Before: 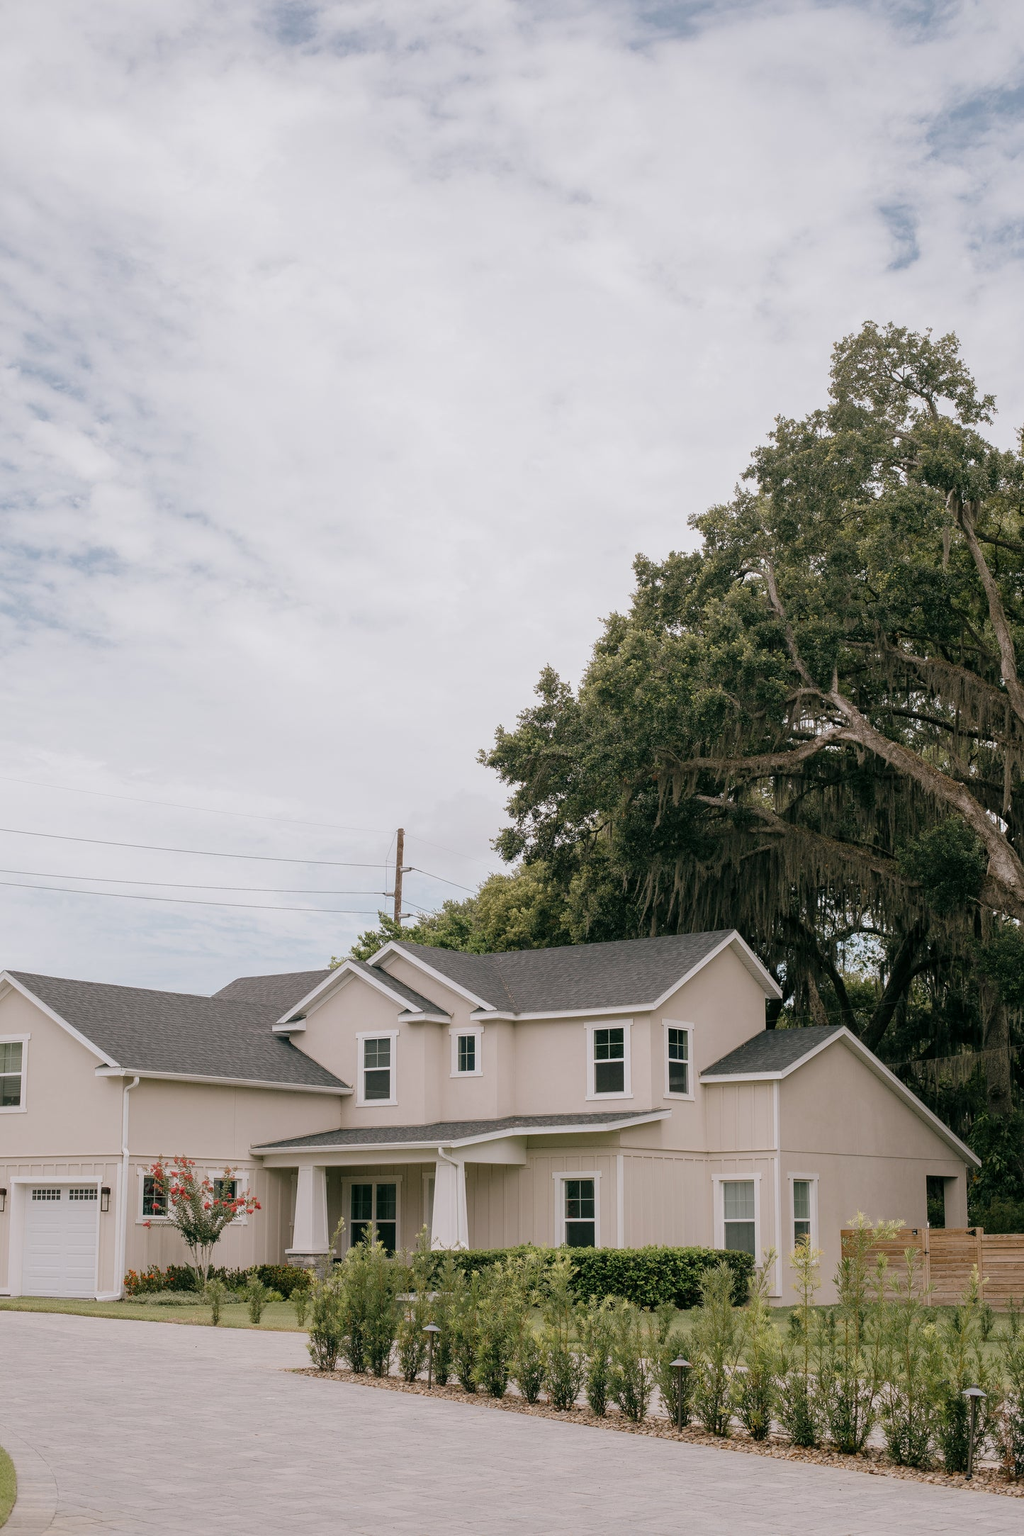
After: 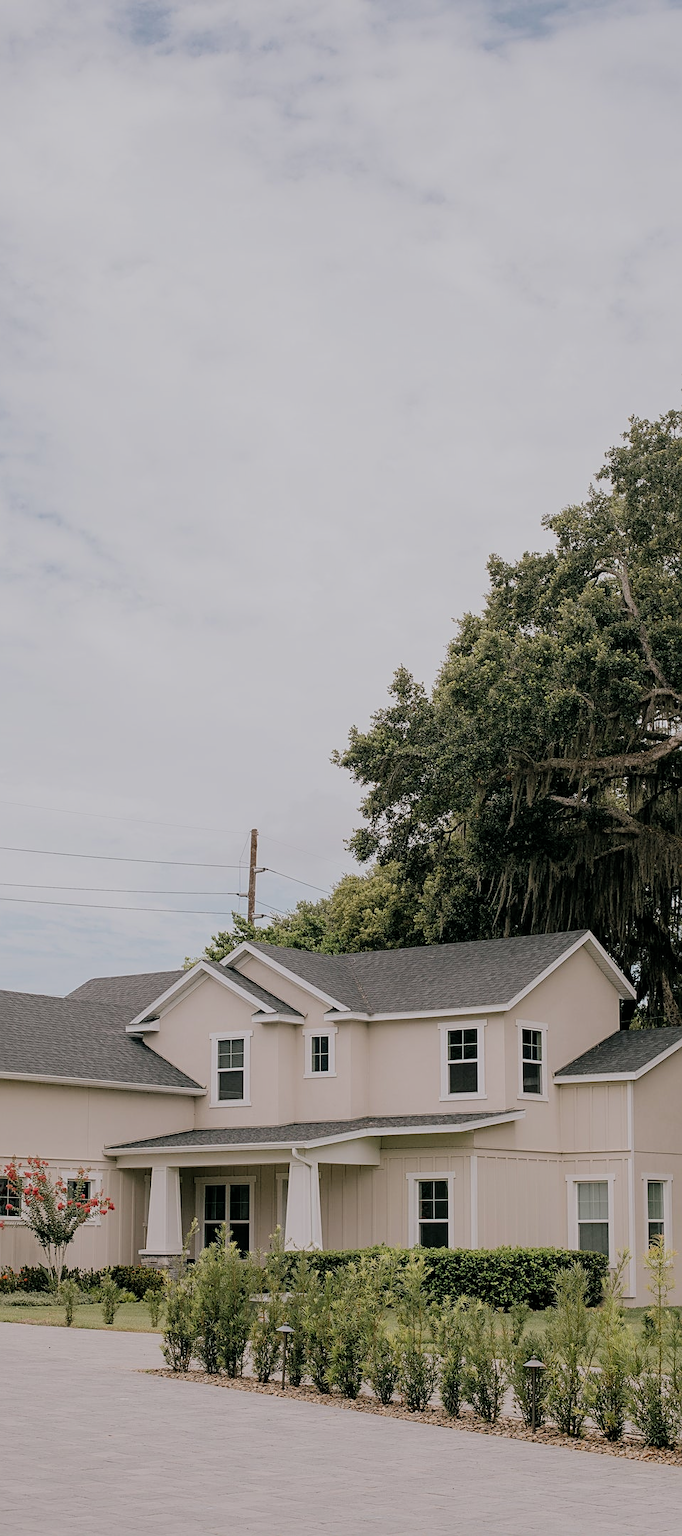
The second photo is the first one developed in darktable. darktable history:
filmic rgb: black relative exposure -7.48 EV, white relative exposure 4.83 EV, hardness 3.4, color science v6 (2022)
sharpen: on, module defaults
crop and rotate: left 14.385%, right 18.948%
